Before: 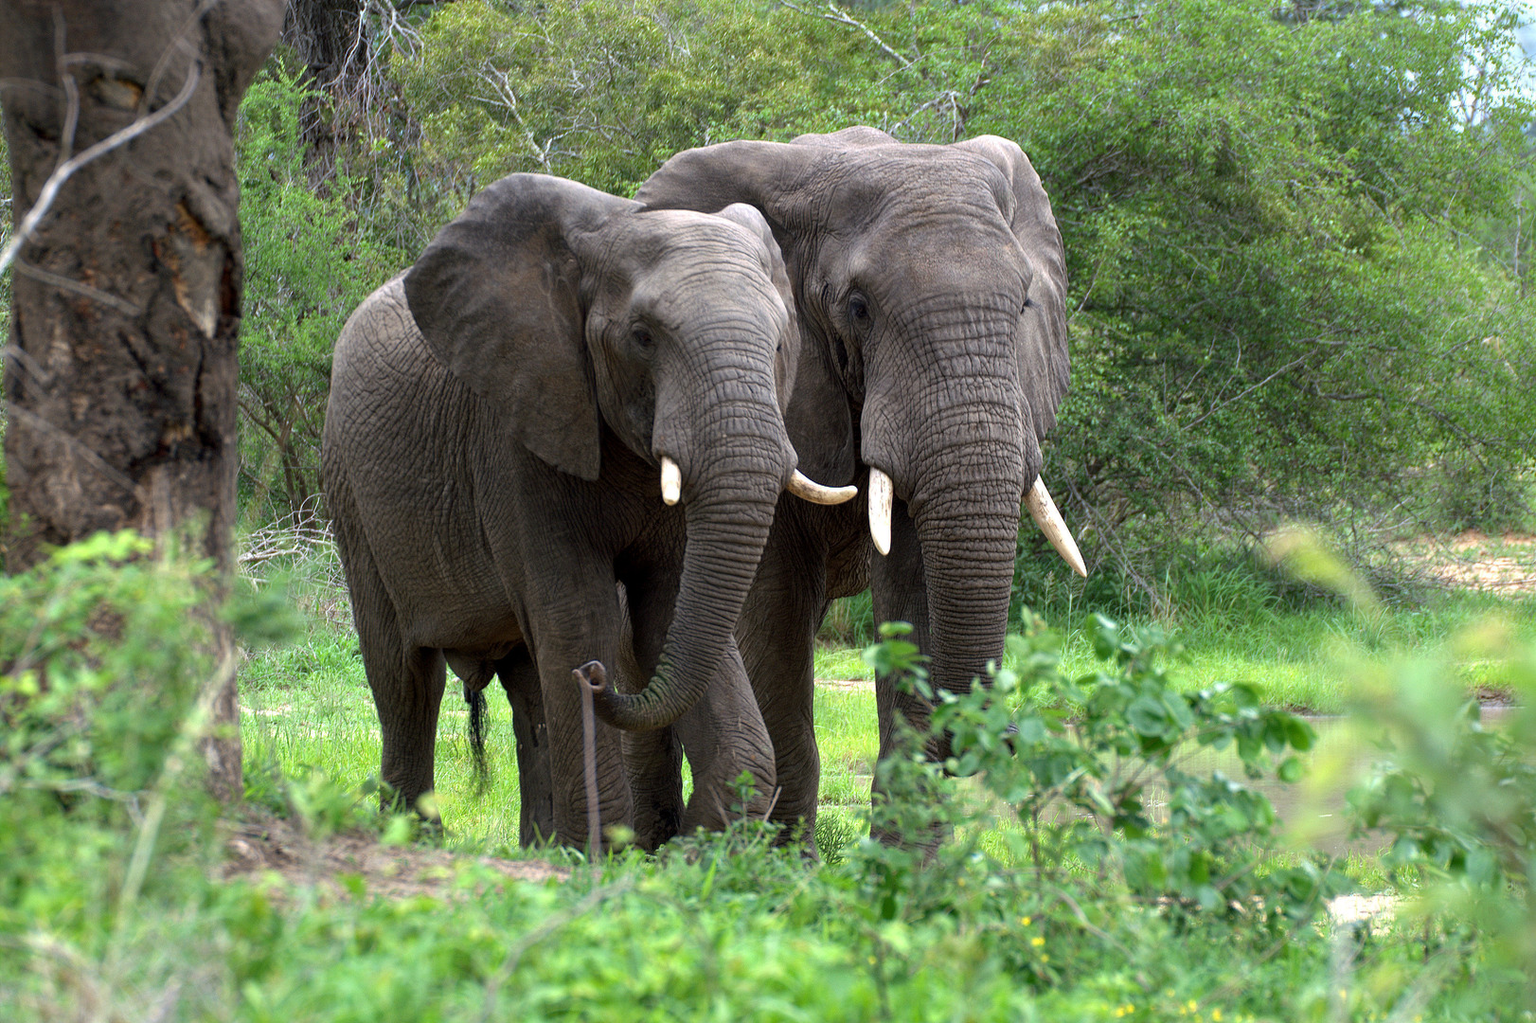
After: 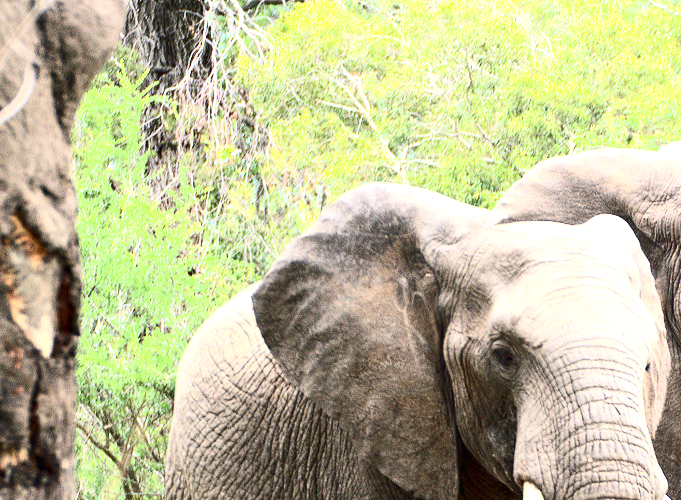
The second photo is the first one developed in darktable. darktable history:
contrast brightness saturation: contrast 0.39, brightness 0.1
exposure: black level correction 0, exposure 1.741 EV, compensate exposure bias true, compensate highlight preservation false
crop and rotate: left 10.817%, top 0.062%, right 47.194%, bottom 53.626%
white balance: red 1.045, blue 0.932
